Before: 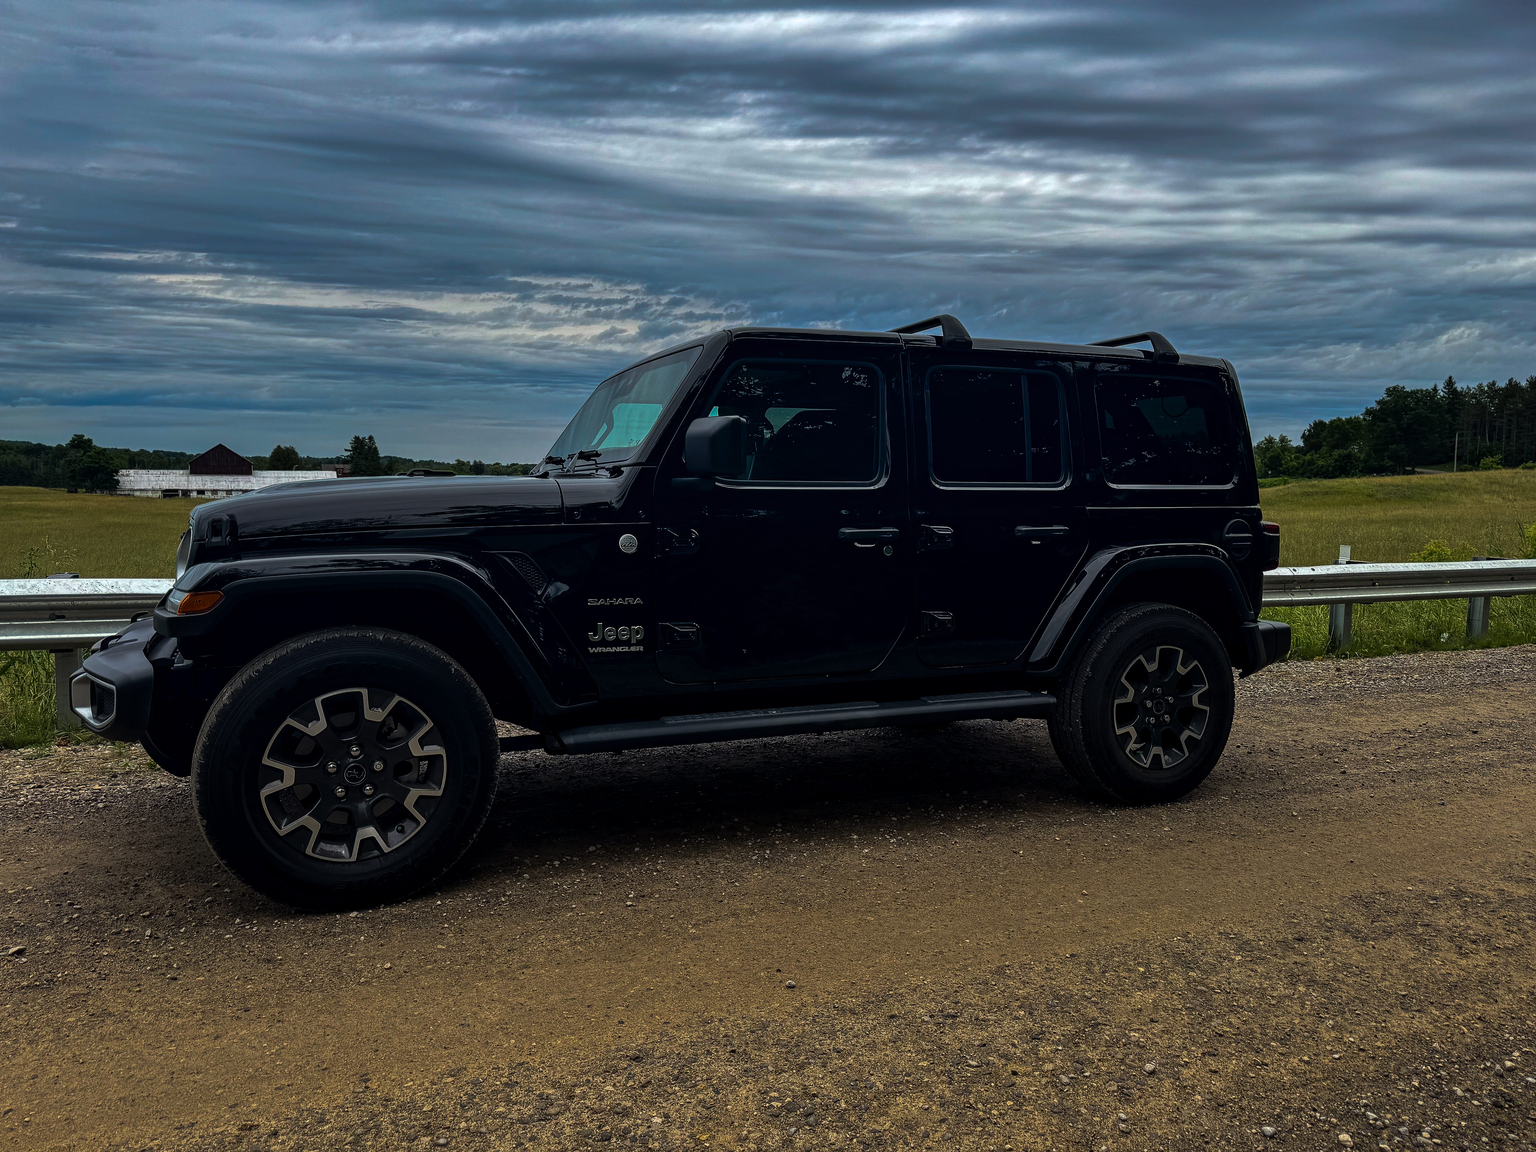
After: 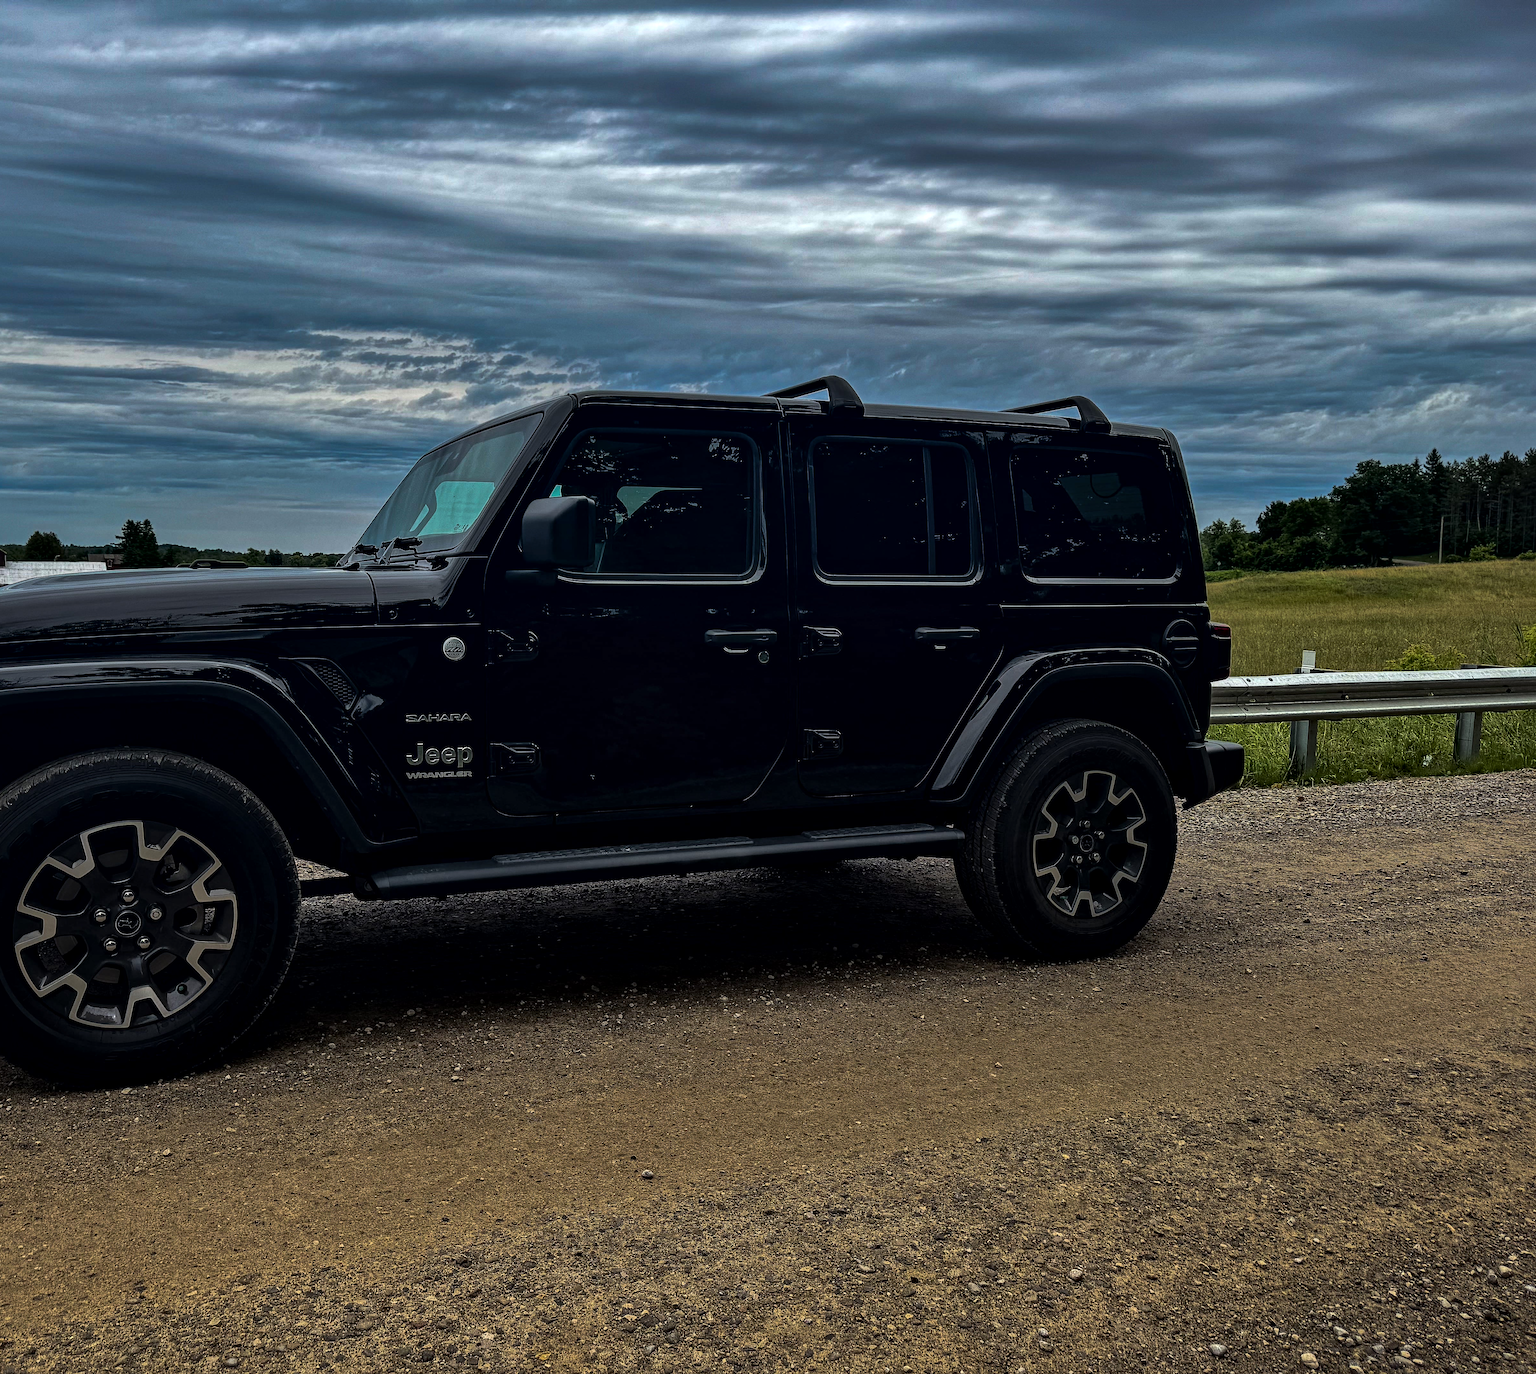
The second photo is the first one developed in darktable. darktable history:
crop: left 16.145%
local contrast: mode bilateral grid, contrast 20, coarseness 100, detail 150%, midtone range 0.2
